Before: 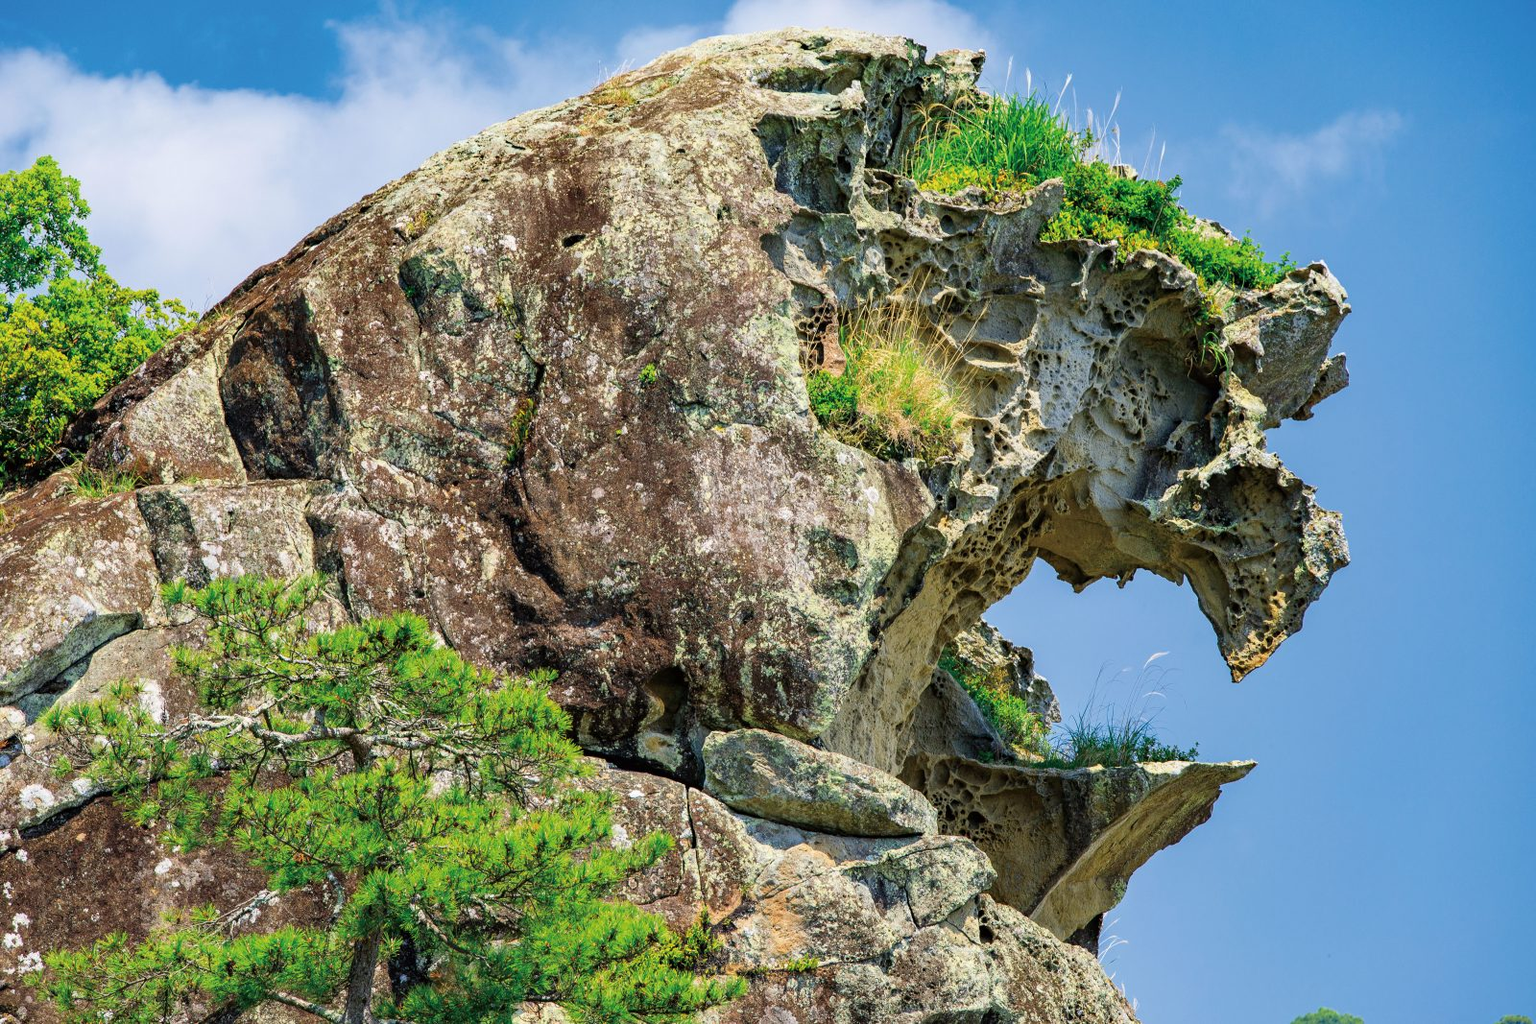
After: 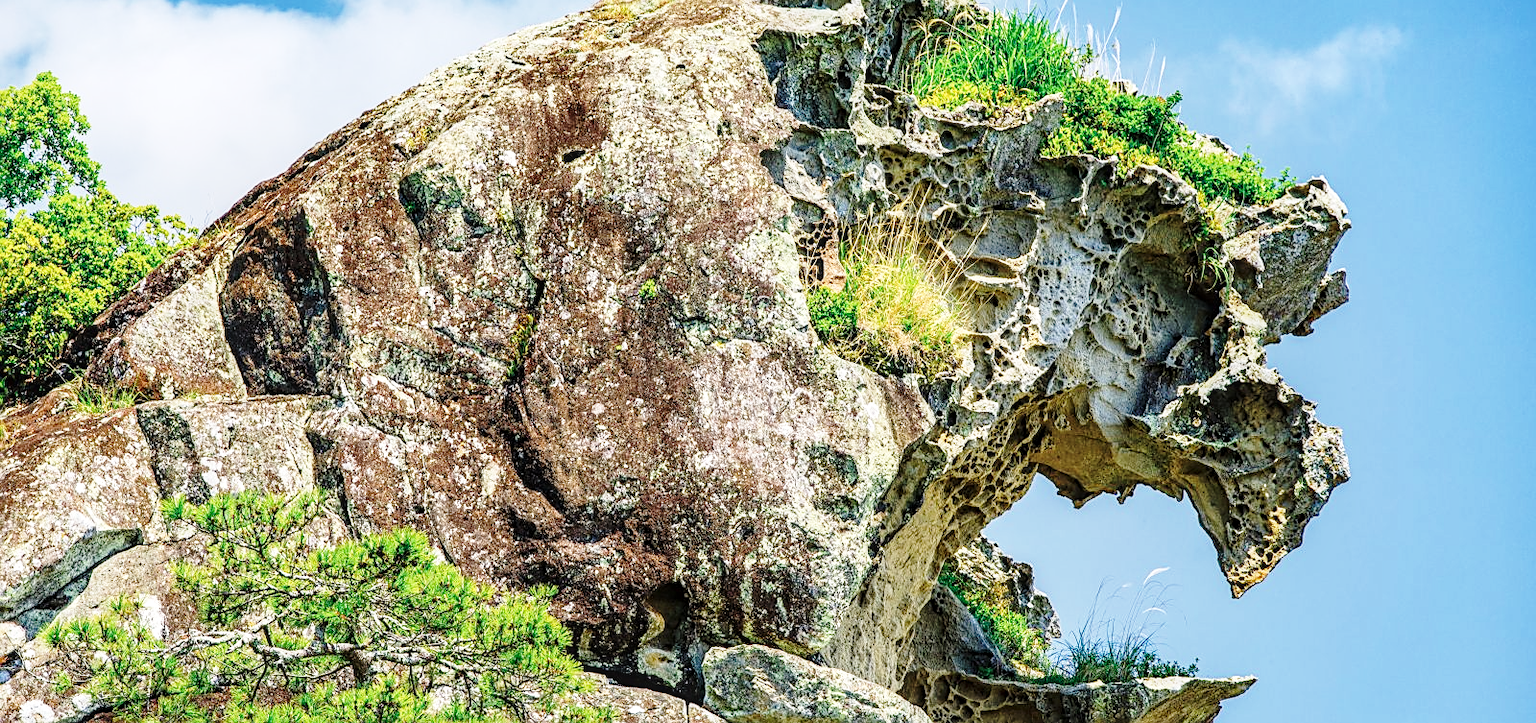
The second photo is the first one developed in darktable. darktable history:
crop and rotate: top 8.293%, bottom 20.996%
base curve: curves: ch0 [(0, 0) (0.028, 0.03) (0.121, 0.232) (0.46, 0.748) (0.859, 0.968) (1, 1)], preserve colors none
local contrast: on, module defaults
contrast brightness saturation: saturation -0.05
sharpen: on, module defaults
